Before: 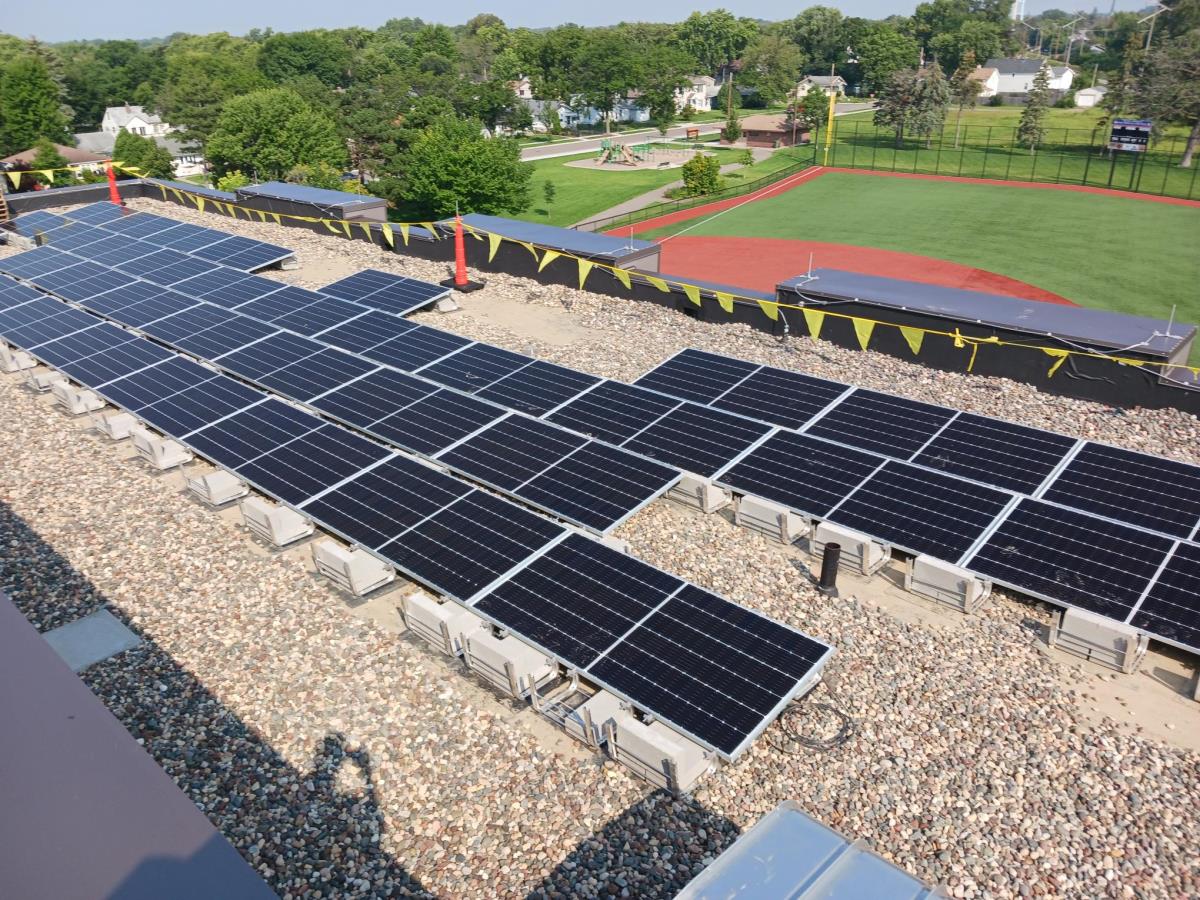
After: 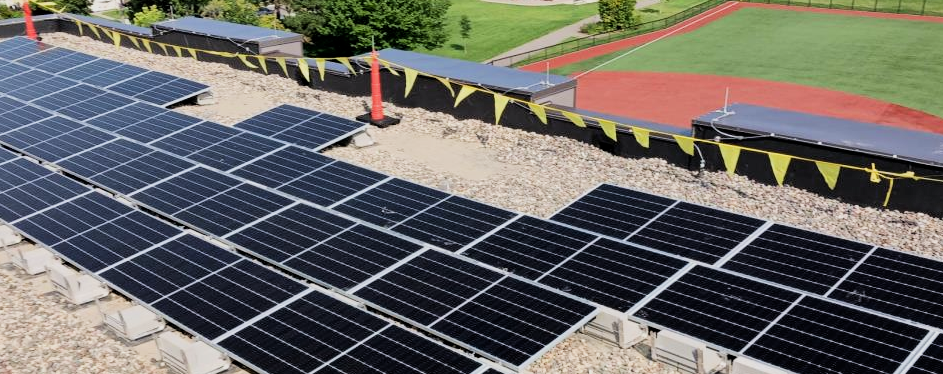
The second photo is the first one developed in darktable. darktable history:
local contrast: mode bilateral grid, contrast 20, coarseness 50, detail 120%, midtone range 0.2
filmic rgb: black relative exposure -5 EV, hardness 2.88, contrast 1.3, highlights saturation mix -10%
crop: left 7.036%, top 18.398%, right 14.379%, bottom 40.043%
